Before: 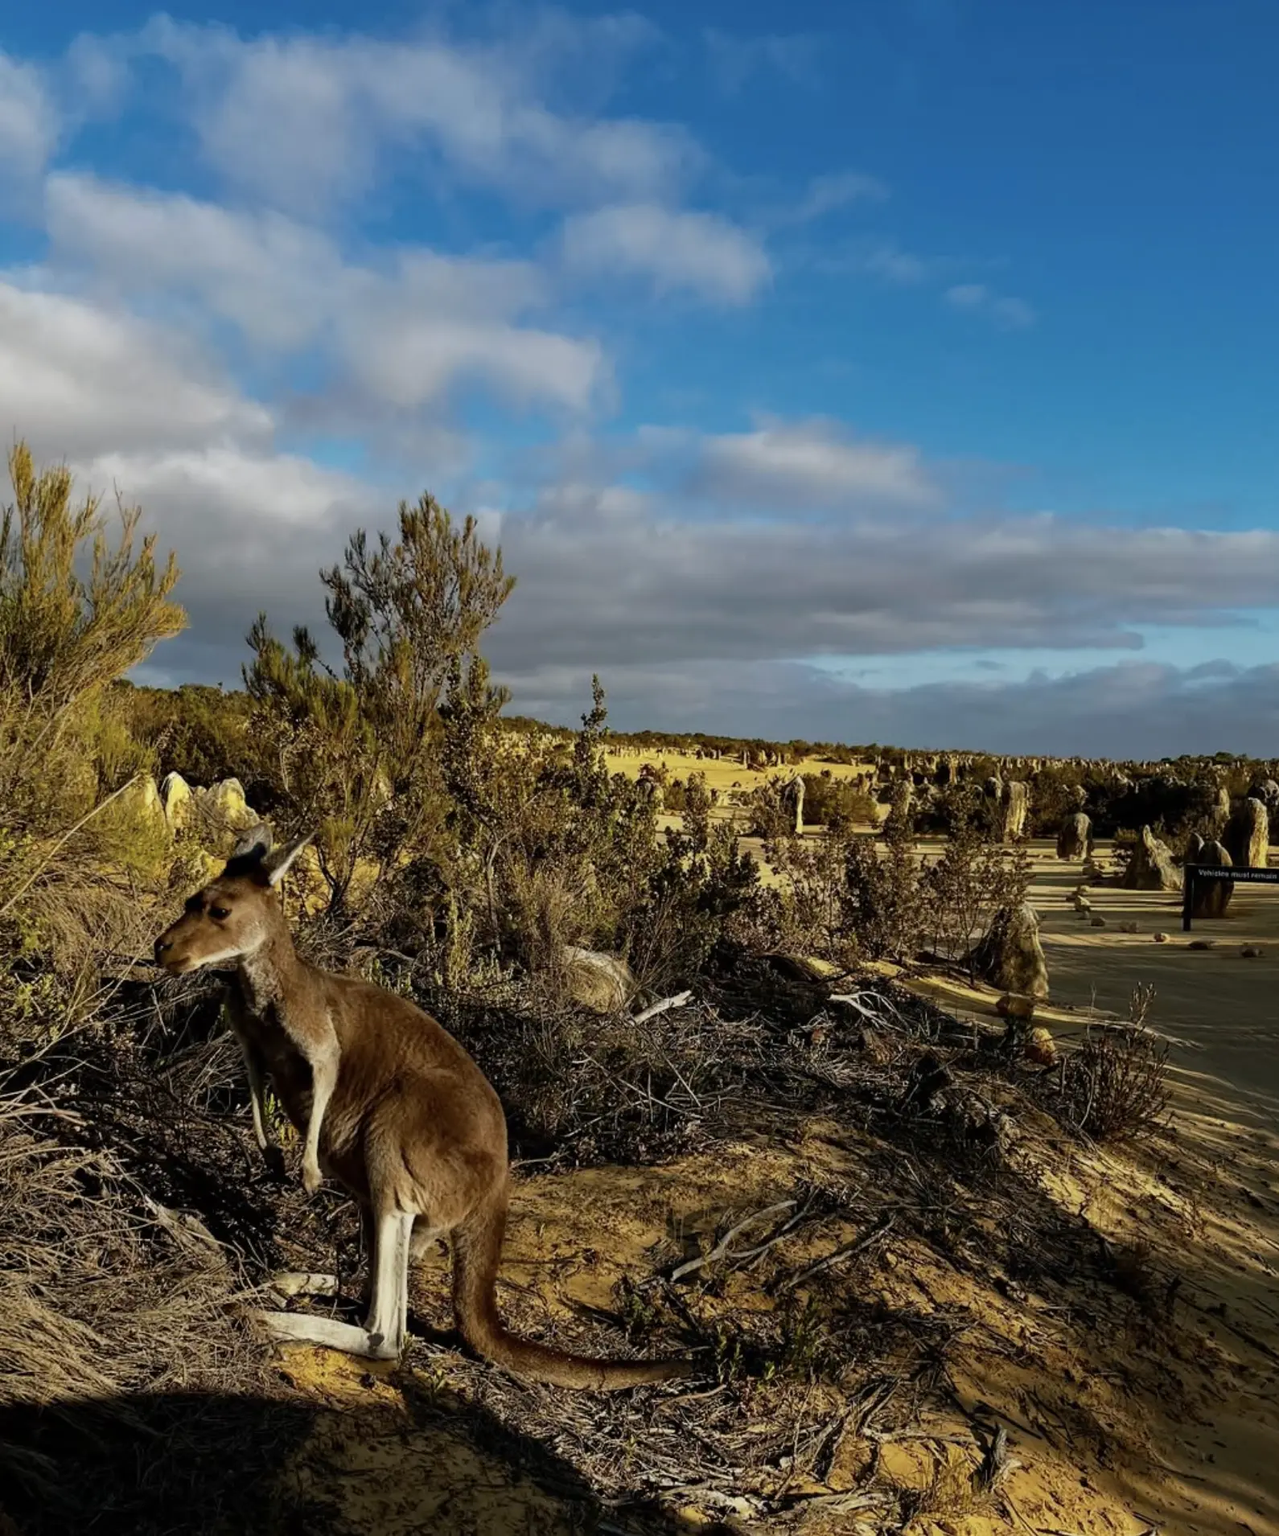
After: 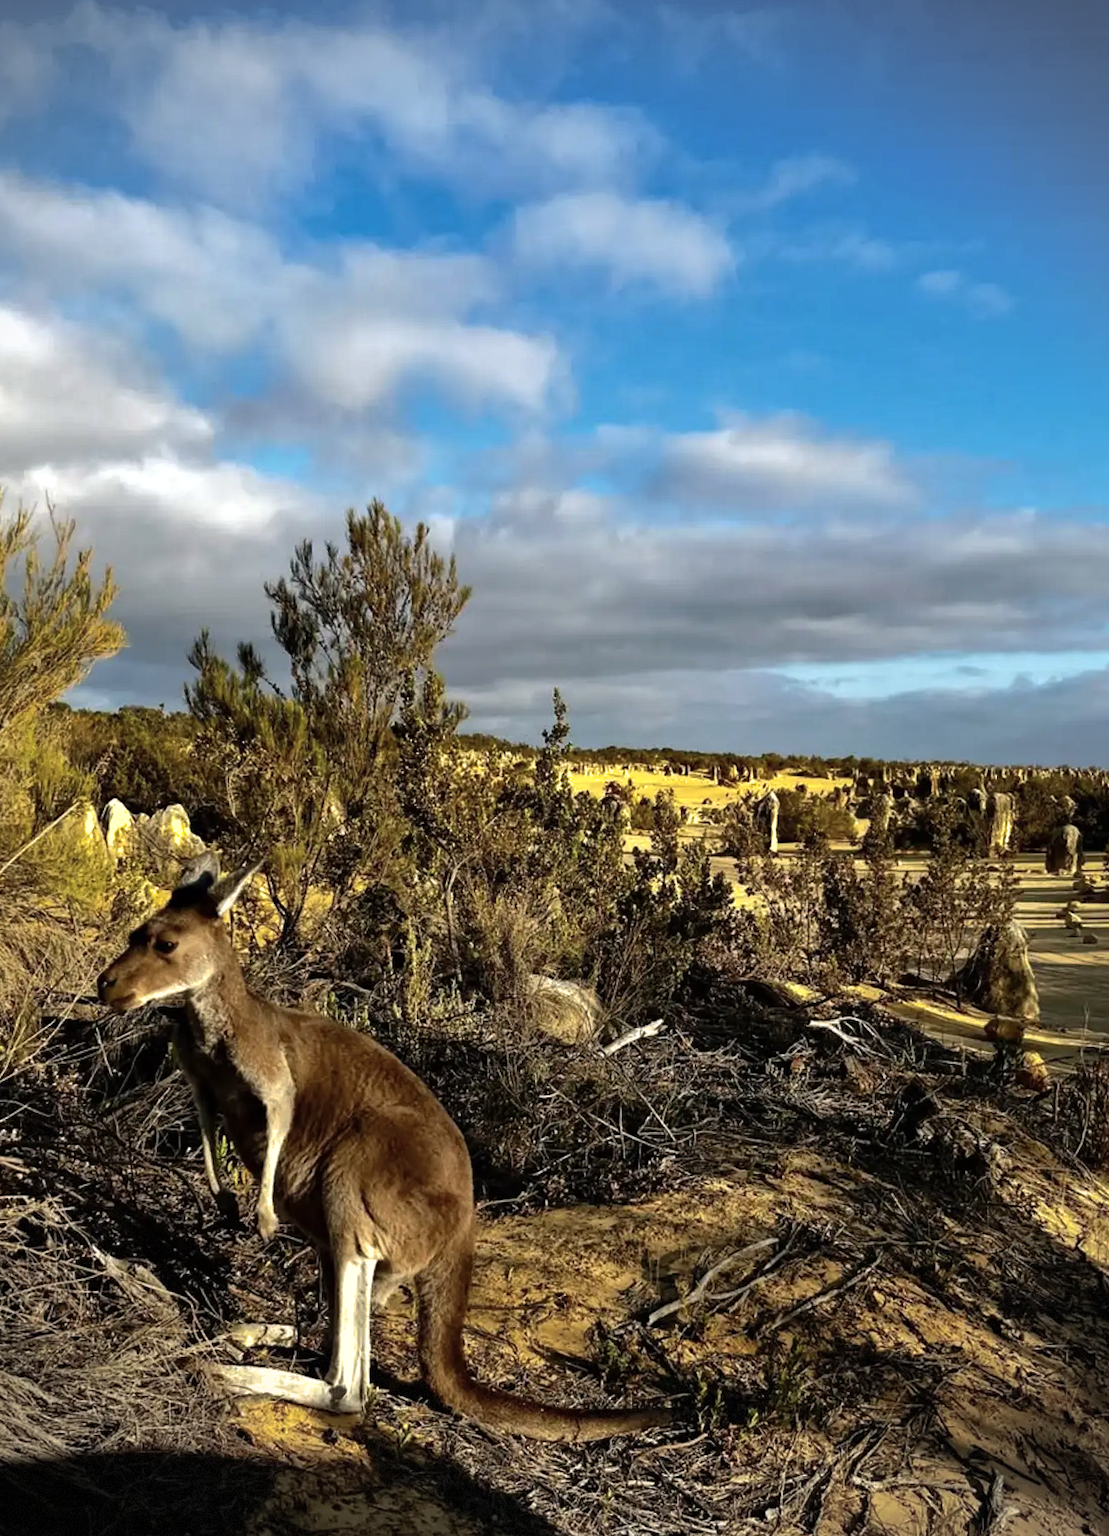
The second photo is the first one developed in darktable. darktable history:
shadows and highlights: on, module defaults
crop and rotate: angle 1.03°, left 4.15%, top 0.427%, right 11.685%, bottom 2.555%
vignetting: dithering 8-bit output, unbound false
tone equalizer: -8 EV -0.773 EV, -7 EV -0.687 EV, -6 EV -0.614 EV, -5 EV -0.409 EV, -3 EV 0.379 EV, -2 EV 0.6 EV, -1 EV 0.687 EV, +0 EV 0.742 EV, edges refinement/feathering 500, mask exposure compensation -1.57 EV, preserve details no
exposure: exposure 0.201 EV, compensate highlight preservation false
